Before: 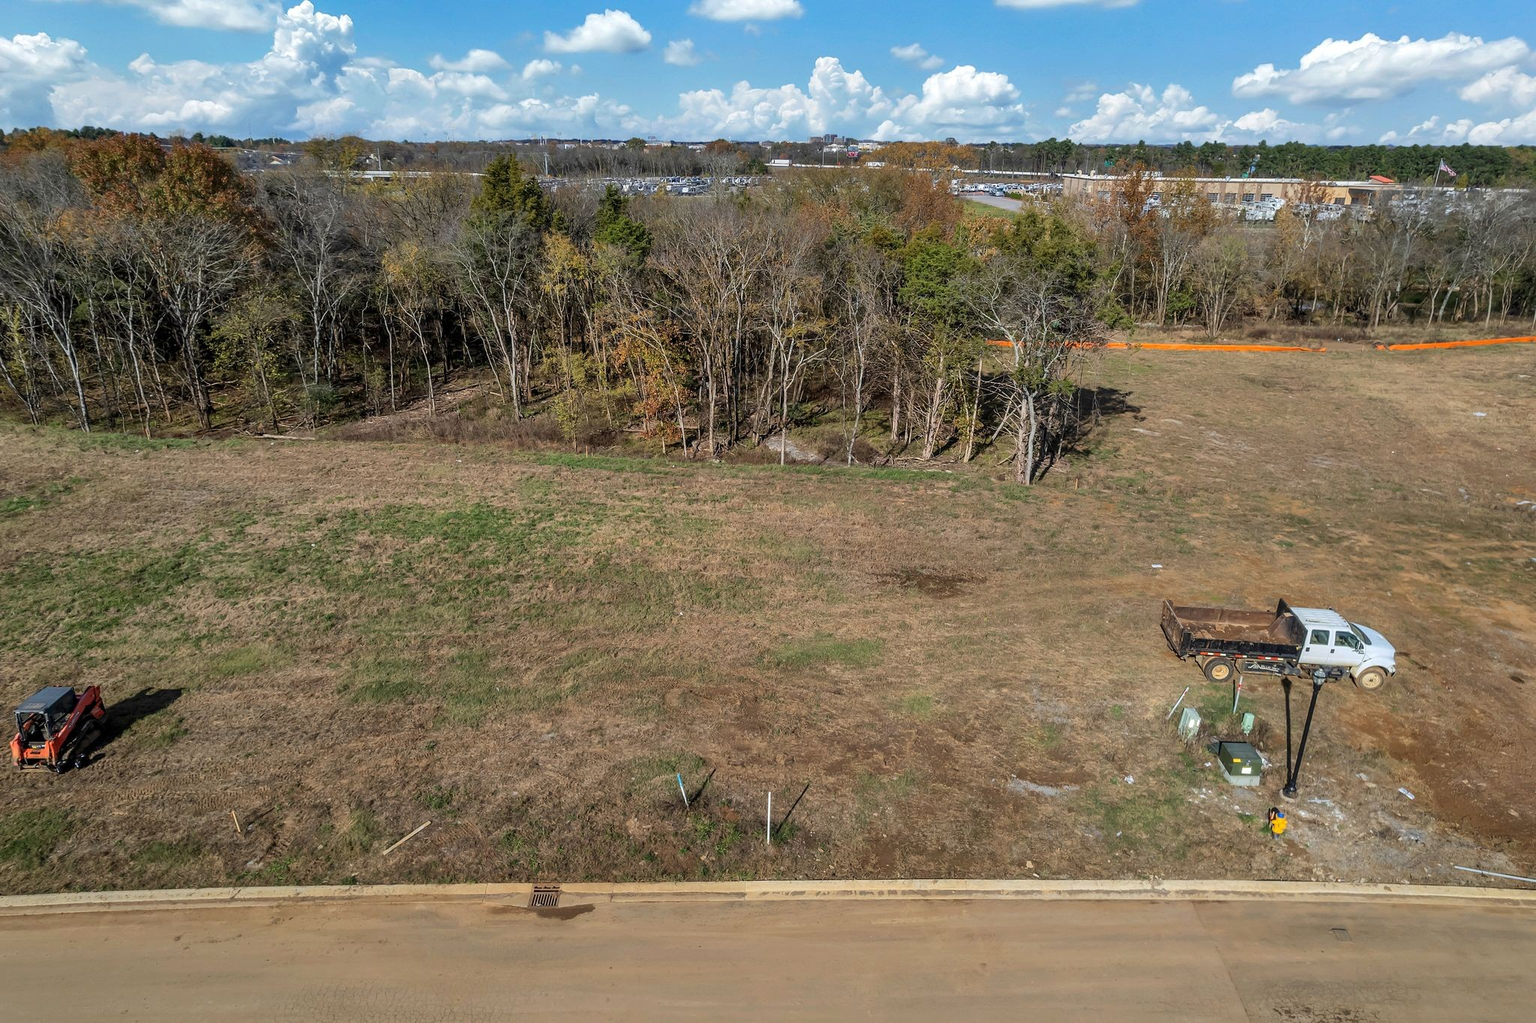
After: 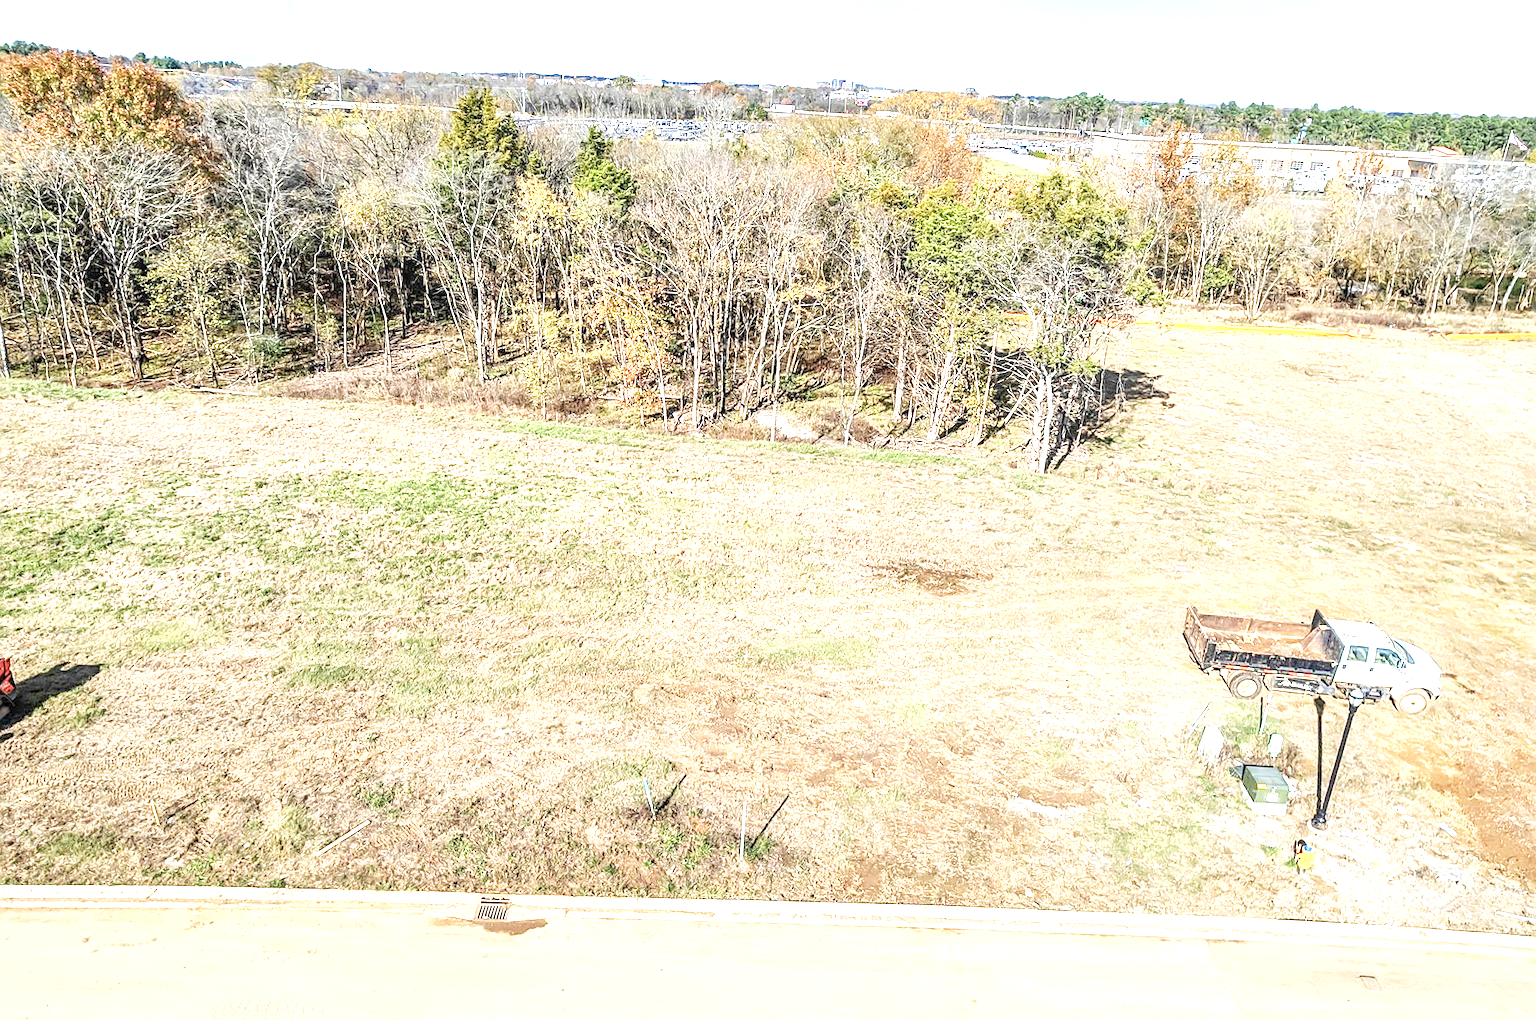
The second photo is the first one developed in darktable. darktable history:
crop and rotate: angle -2.09°, left 3.115%, top 4.039%, right 1.374%, bottom 0.689%
base curve: curves: ch0 [(0, 0) (0.204, 0.334) (0.55, 0.733) (1, 1)], preserve colors none
local contrast: on, module defaults
exposure: black level correction 0, exposure 2.294 EV, compensate highlight preservation false
sharpen: on, module defaults
